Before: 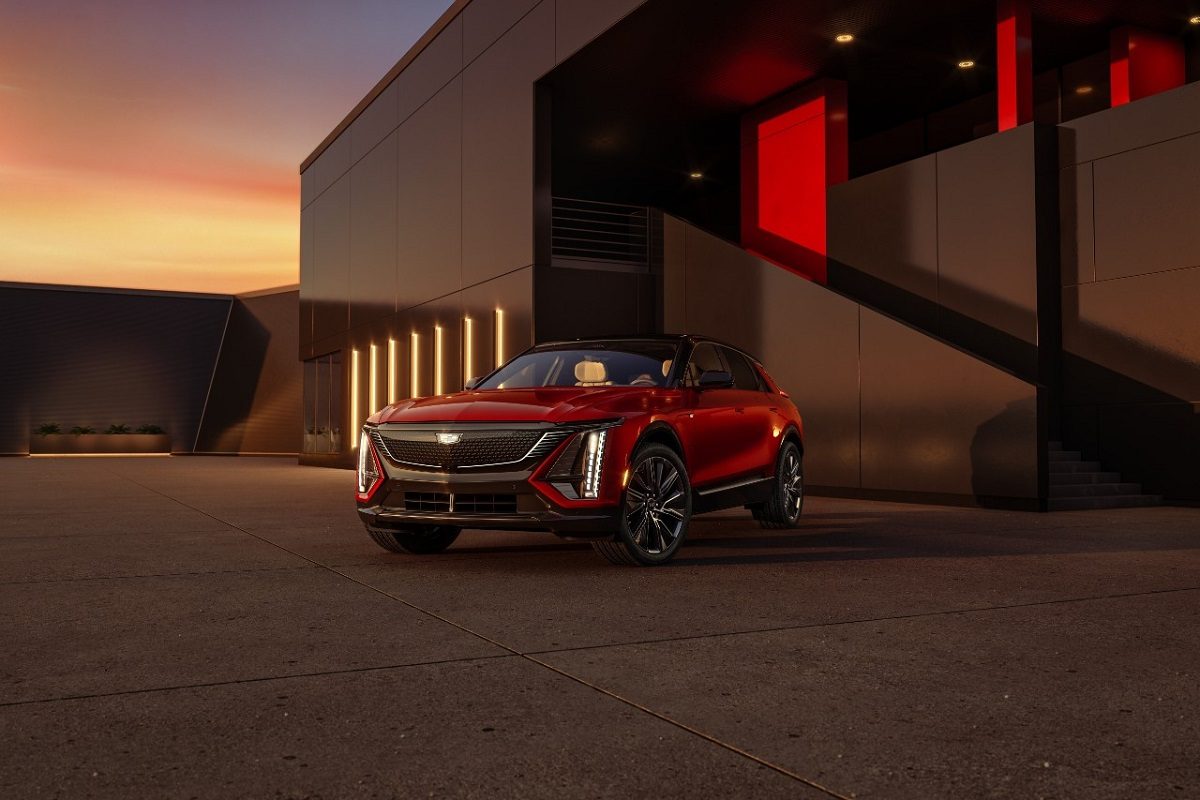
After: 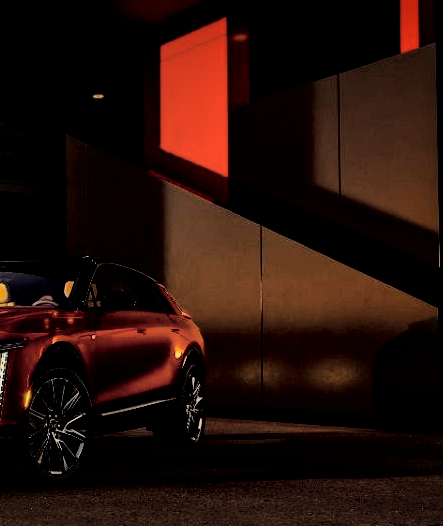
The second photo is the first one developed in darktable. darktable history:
local contrast: mode bilateral grid, contrast 44, coarseness 68, detail 215%, midtone range 0.2
filmic rgb: black relative exposure -5.02 EV, white relative exposure 3.96 EV, threshold 2.94 EV, hardness 2.88, contrast 1.3, enable highlight reconstruction true
crop and rotate: left 49.906%, top 10.099%, right 13.13%, bottom 24.048%
color balance rgb: highlights gain › chroma 2.069%, highlights gain › hue 73.63°, linear chroma grading › global chroma 15.009%, perceptual saturation grading › global saturation 30.554%
